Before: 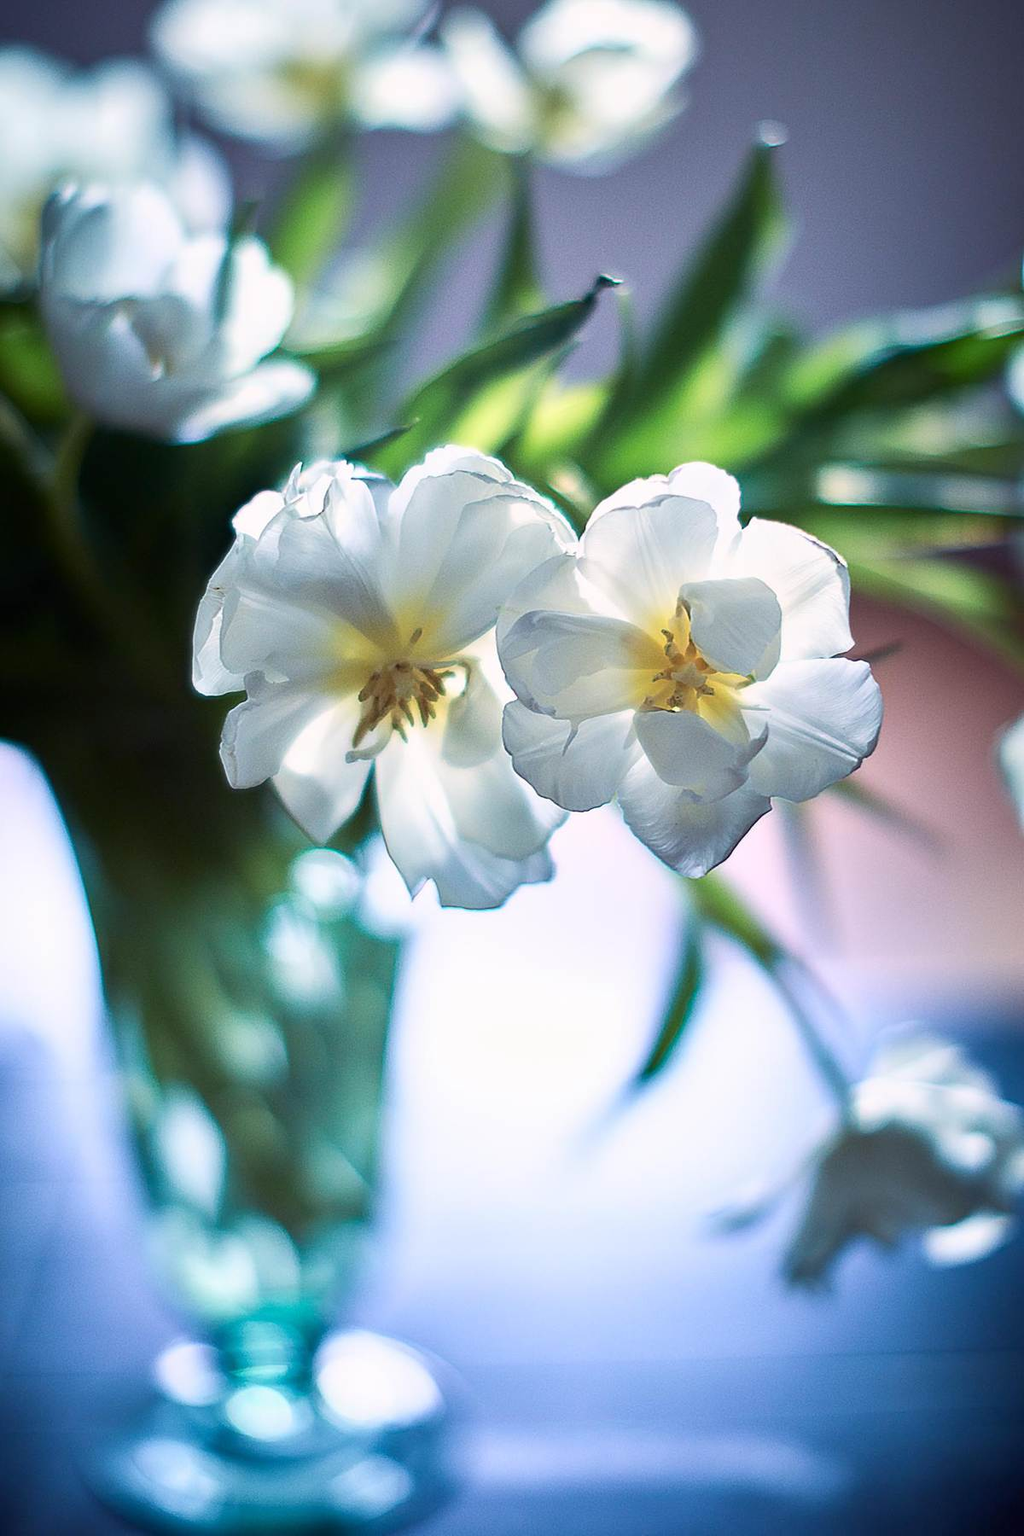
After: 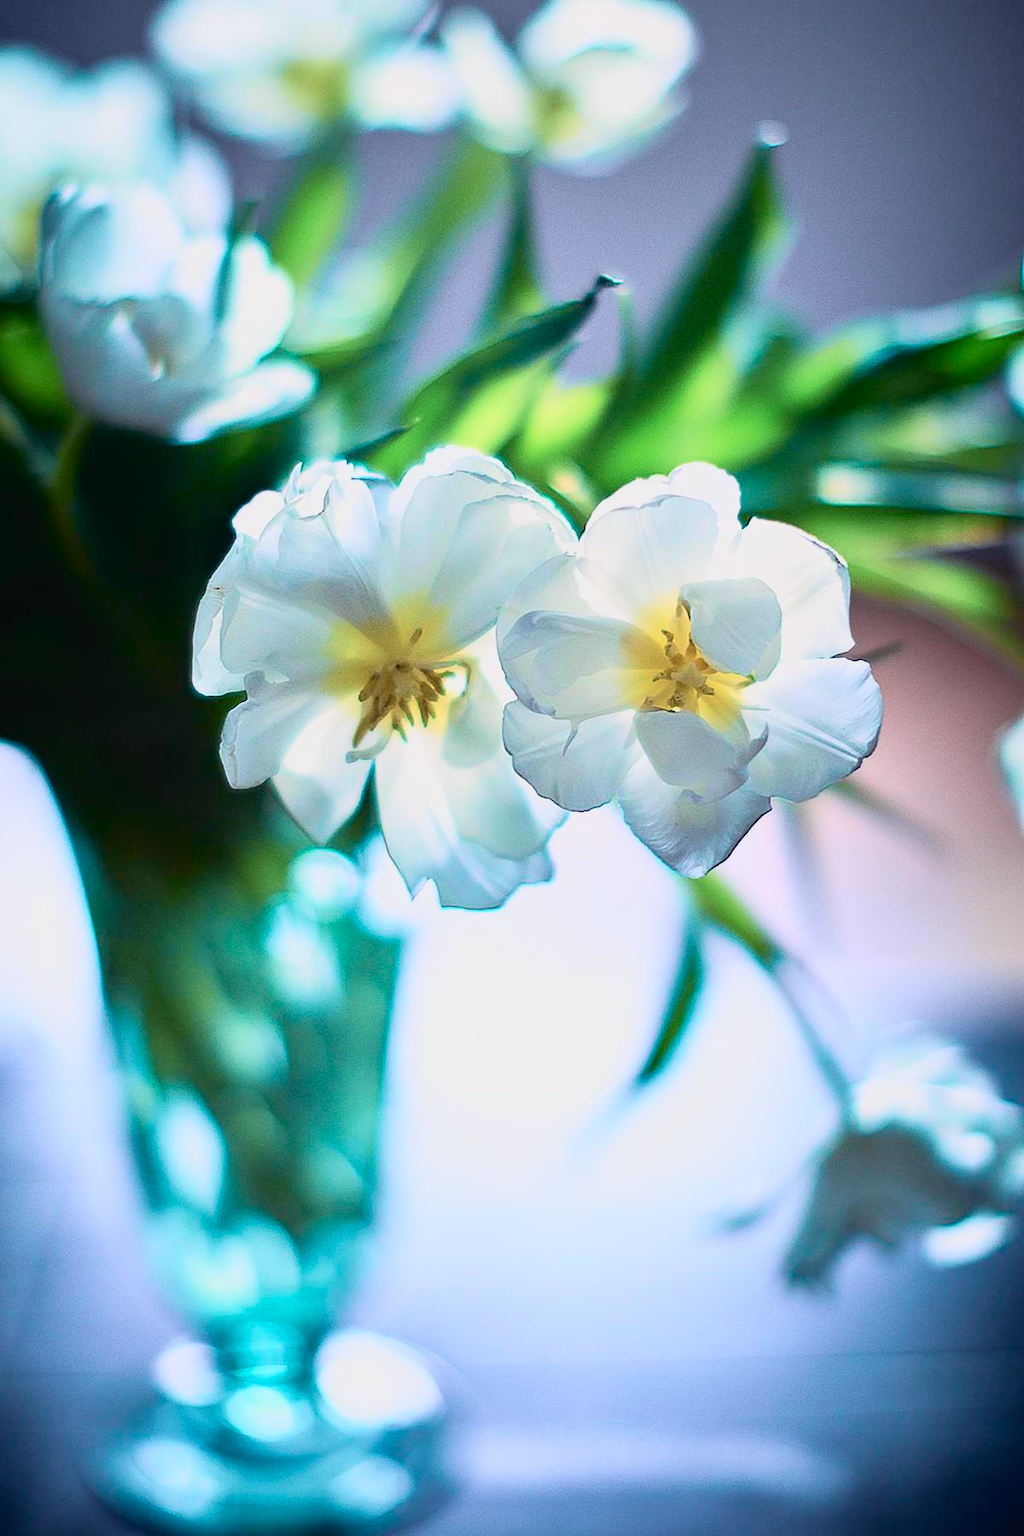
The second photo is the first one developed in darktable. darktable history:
tone curve: curves: ch0 [(0, 0.022) (0.114, 0.088) (0.282, 0.316) (0.446, 0.511) (0.613, 0.693) (0.786, 0.843) (0.999, 0.949)]; ch1 [(0, 0) (0.395, 0.343) (0.463, 0.427) (0.486, 0.474) (0.503, 0.5) (0.535, 0.522) (0.555, 0.546) (0.594, 0.614) (0.755, 0.793) (1, 1)]; ch2 [(0, 0) (0.369, 0.388) (0.449, 0.431) (0.501, 0.5) (0.528, 0.517) (0.561, 0.598) (0.697, 0.721) (1, 1)], color space Lab, independent channels, preserve colors none
